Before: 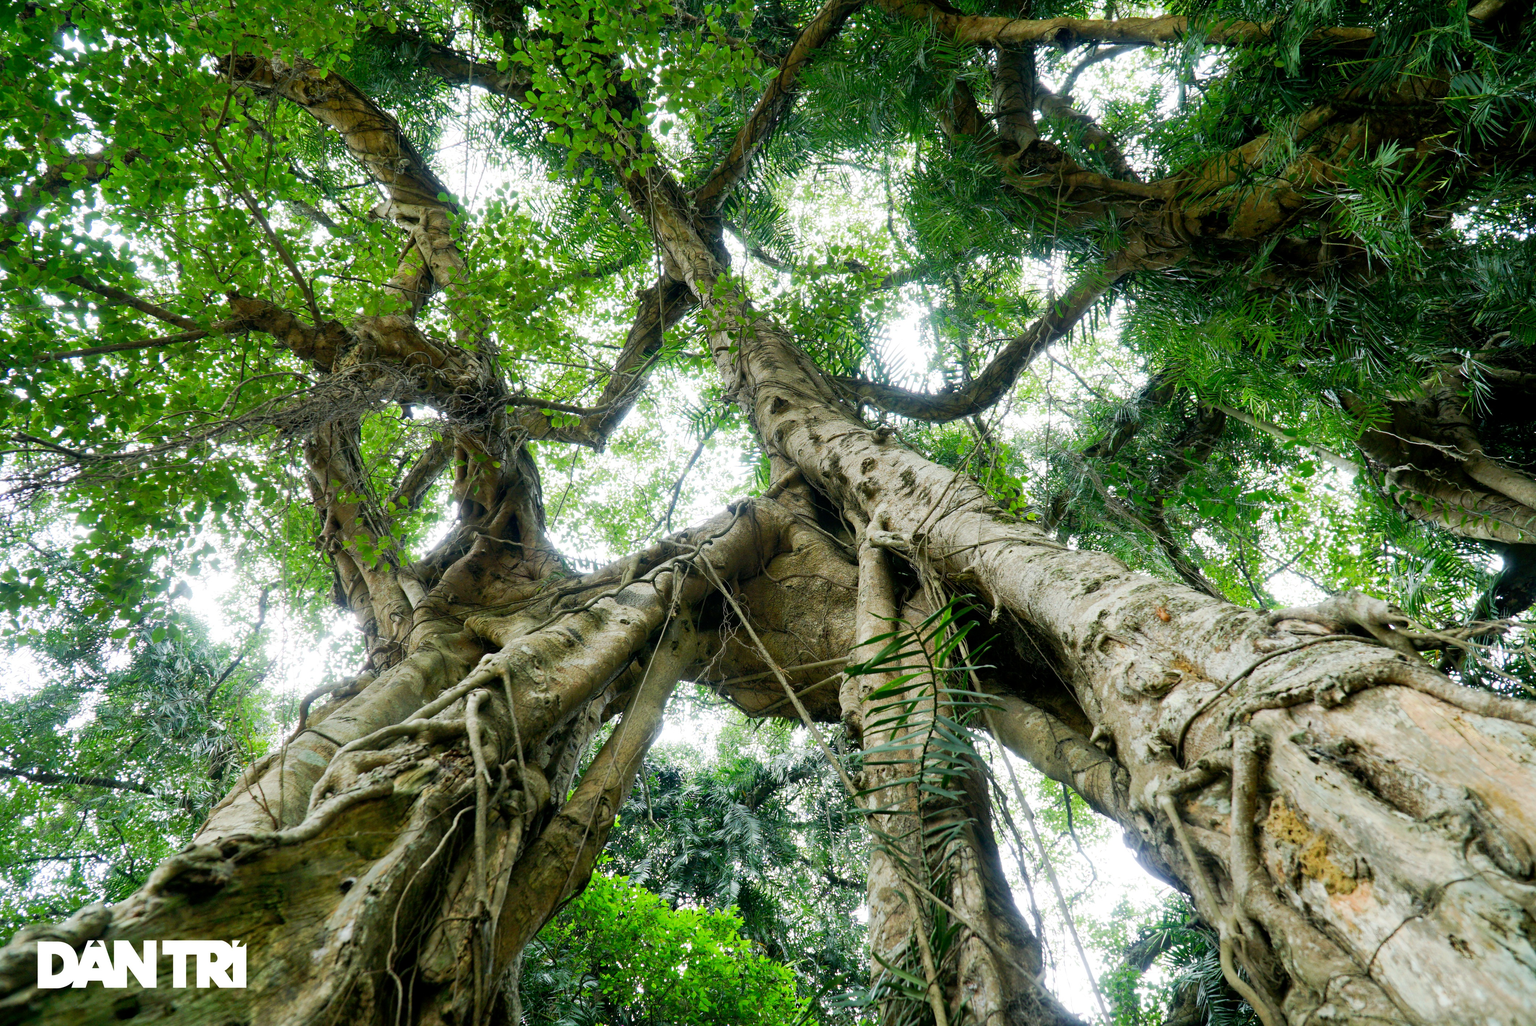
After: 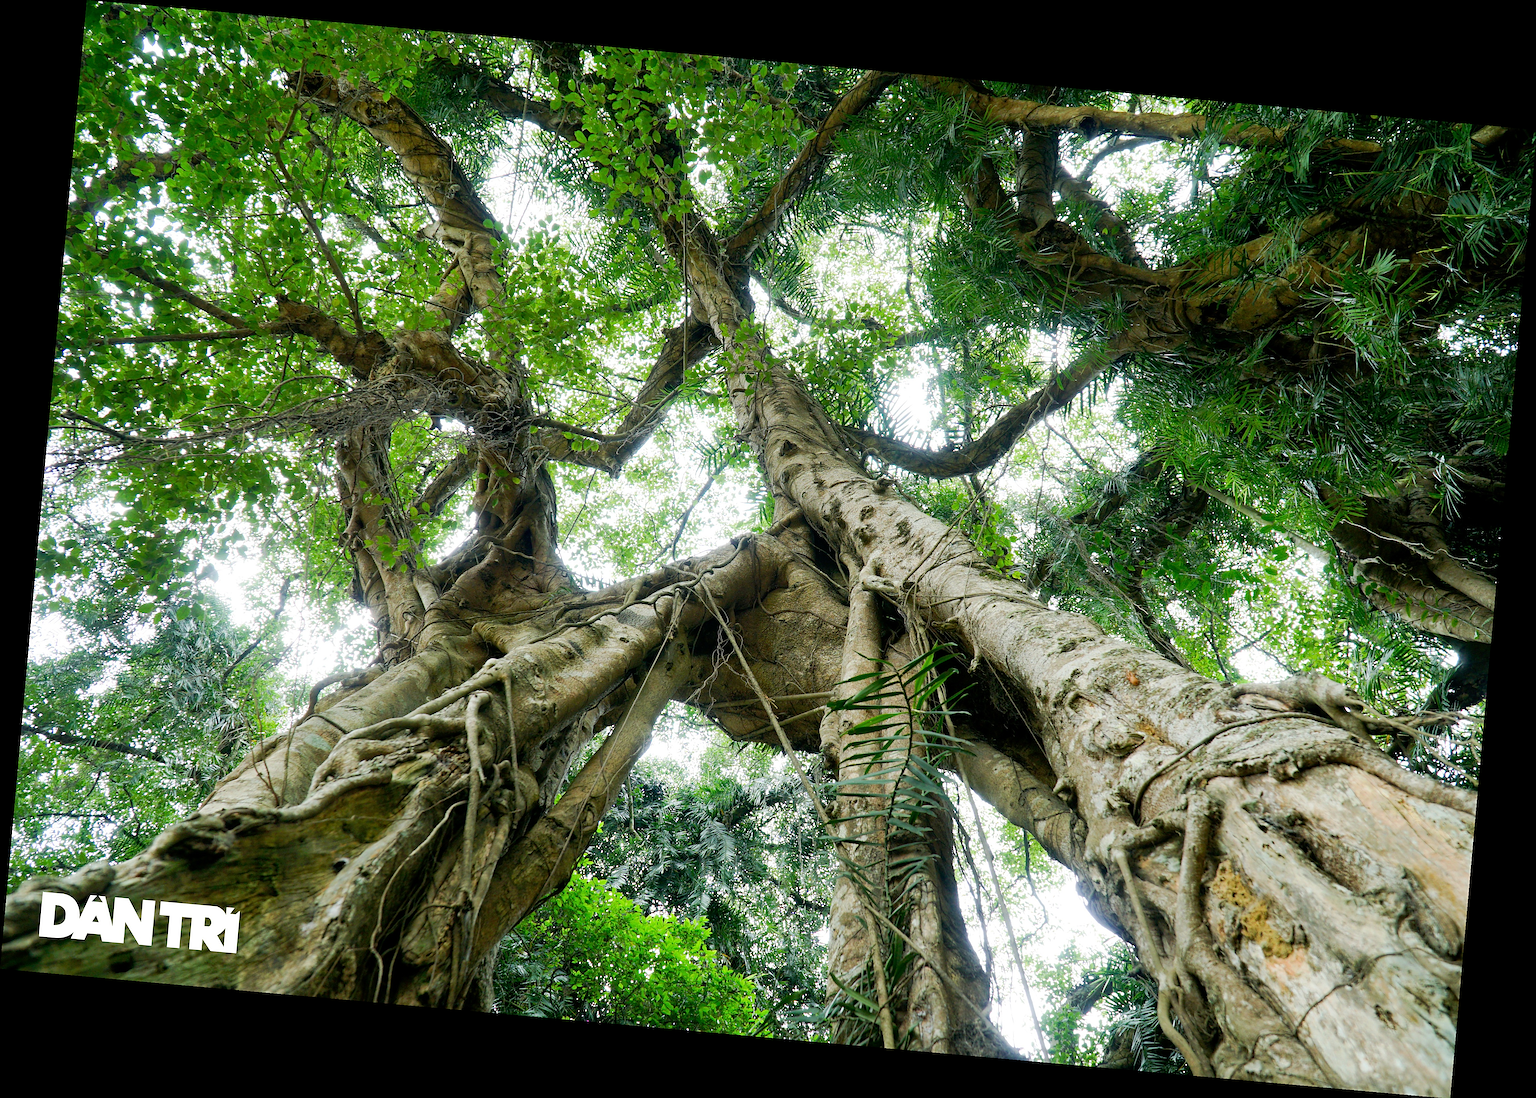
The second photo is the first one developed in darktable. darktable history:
sharpen: on, module defaults
rotate and perspective: rotation 5.12°, automatic cropping off
